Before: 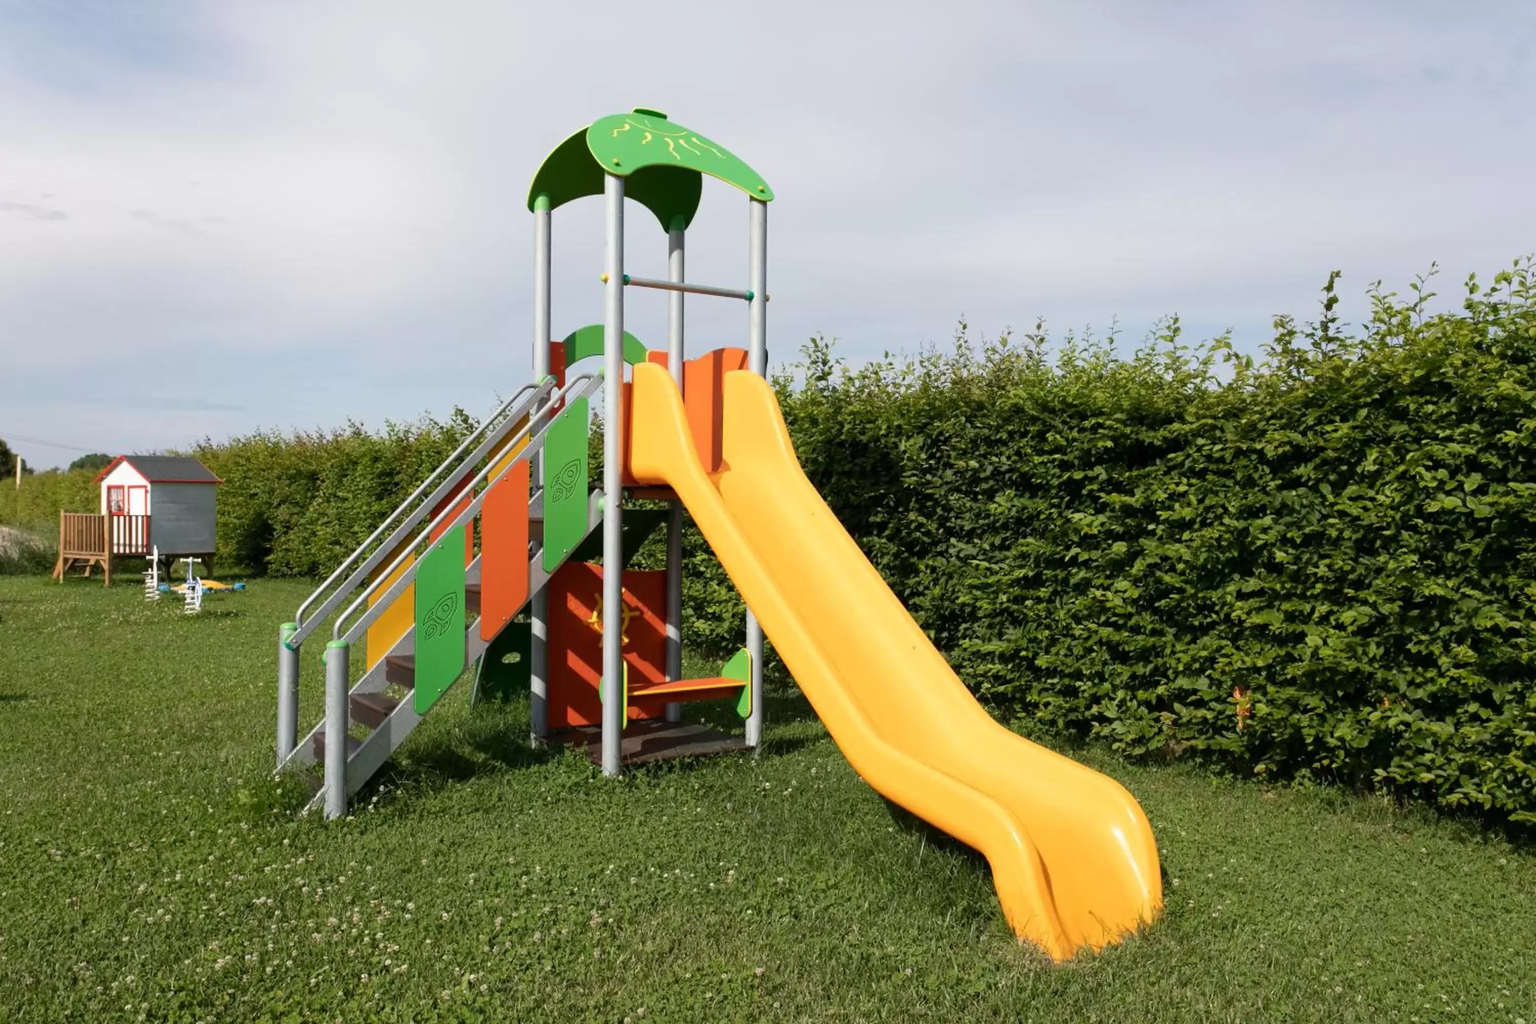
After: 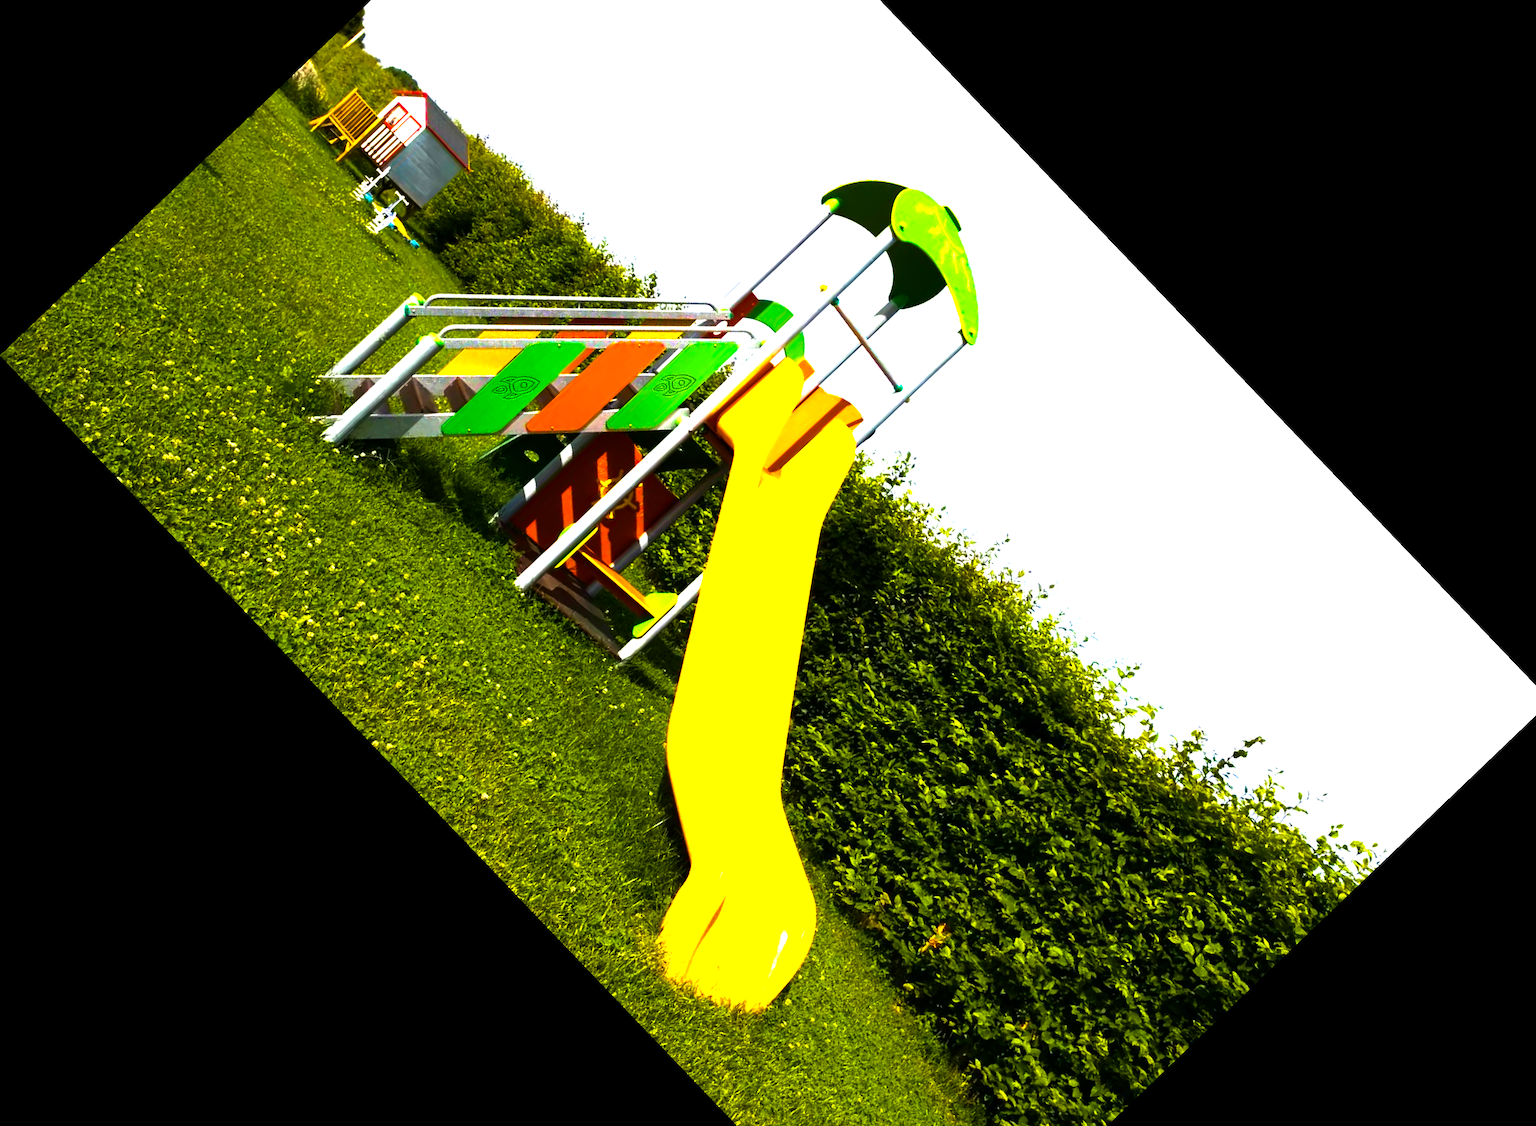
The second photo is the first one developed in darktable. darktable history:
color balance rgb: linear chroma grading › shadows -30%, linear chroma grading › global chroma 35%, perceptual saturation grading › global saturation 75%, perceptual saturation grading › shadows -30%, perceptual brilliance grading › highlights 75%, perceptual brilliance grading › shadows -30%, global vibrance 35%
velvia: on, module defaults
crop and rotate: angle -46.26°, top 16.234%, right 0.912%, bottom 11.704%
